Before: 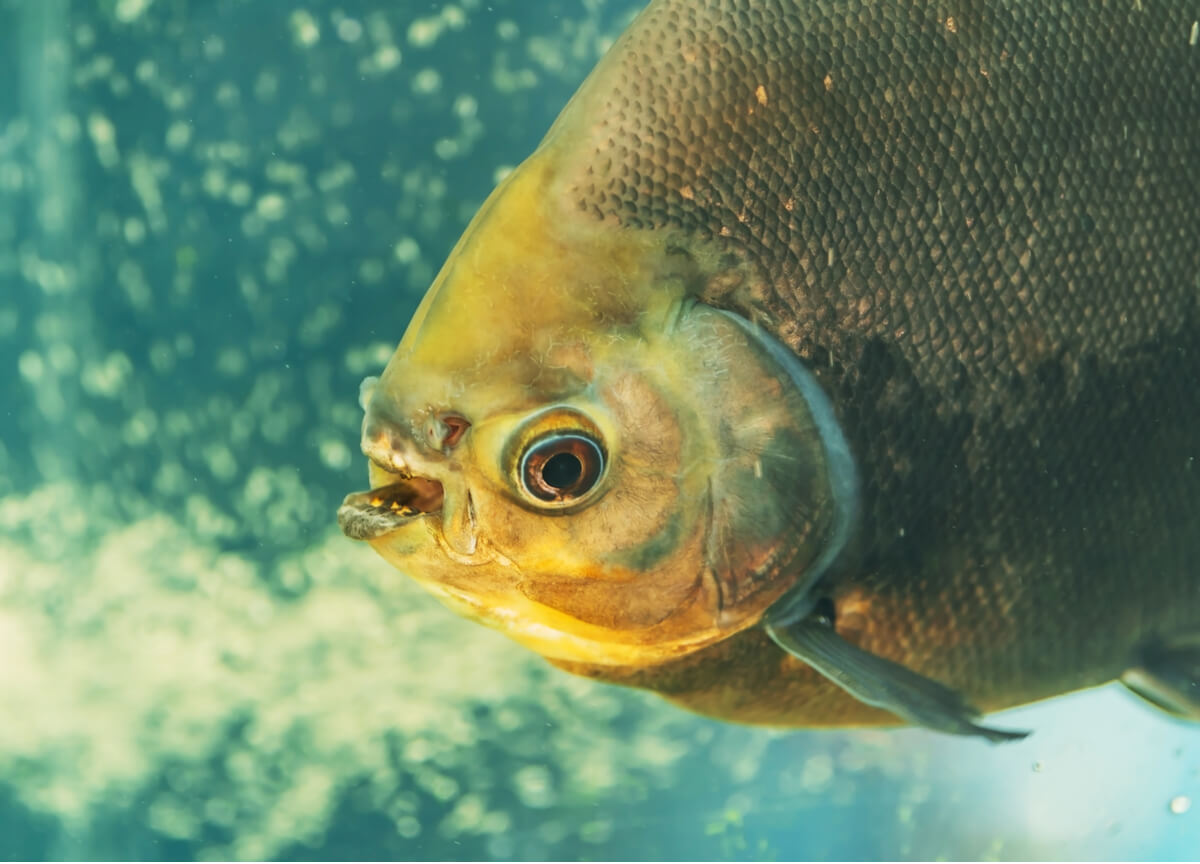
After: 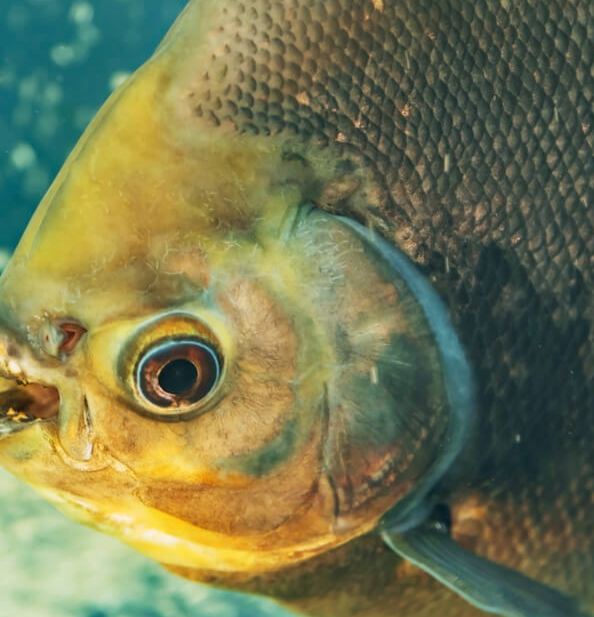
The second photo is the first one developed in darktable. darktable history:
crop: left 32.075%, top 10.976%, right 18.355%, bottom 17.596%
color calibration: illuminant as shot in camera, x 0.358, y 0.373, temperature 4628.91 K
haze removal: compatibility mode true, adaptive false
